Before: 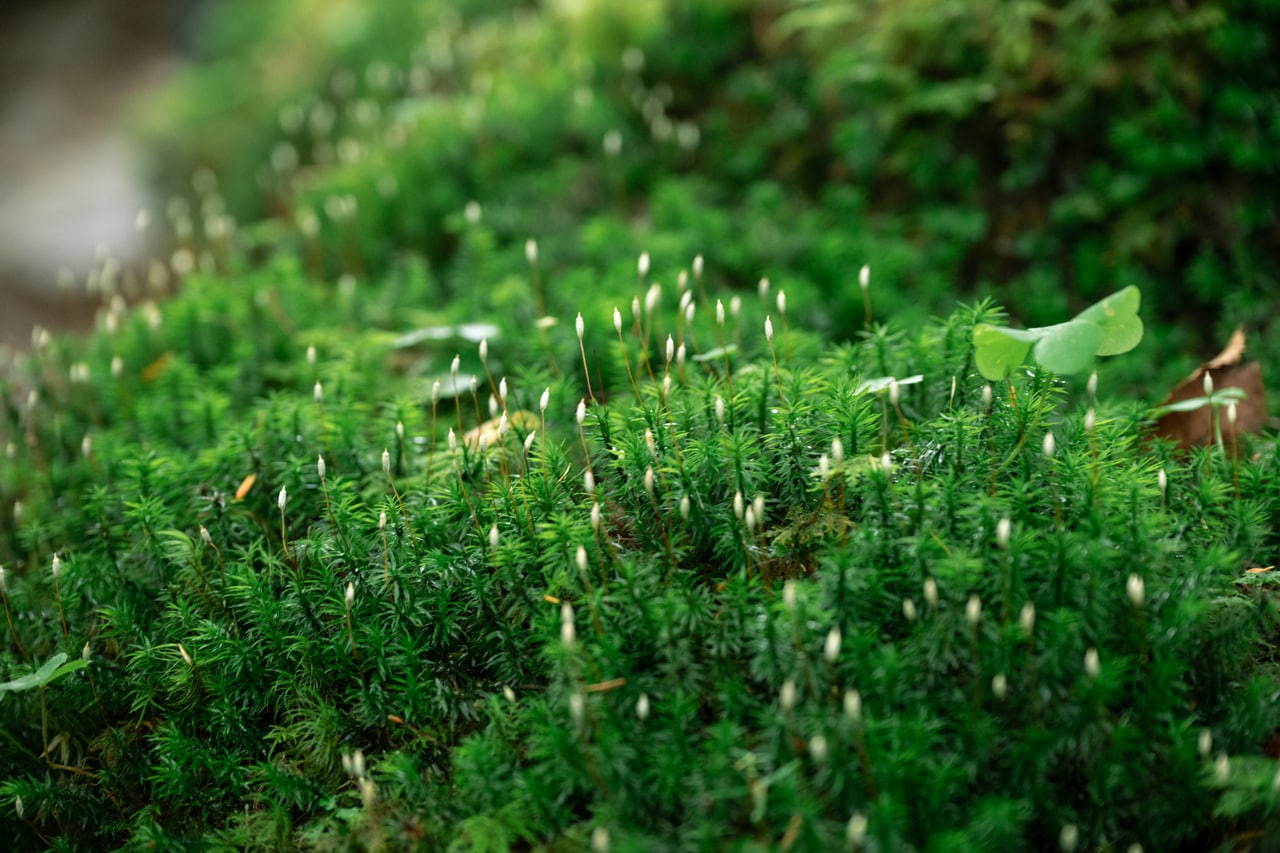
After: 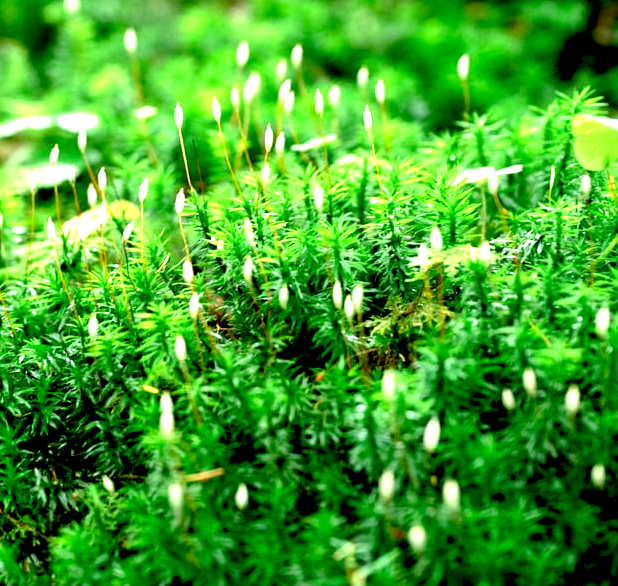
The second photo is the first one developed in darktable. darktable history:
exposure: black level correction 0.016, exposure 1.774 EV, compensate highlight preservation false
crop: left 31.379%, top 24.658%, right 20.326%, bottom 6.628%
